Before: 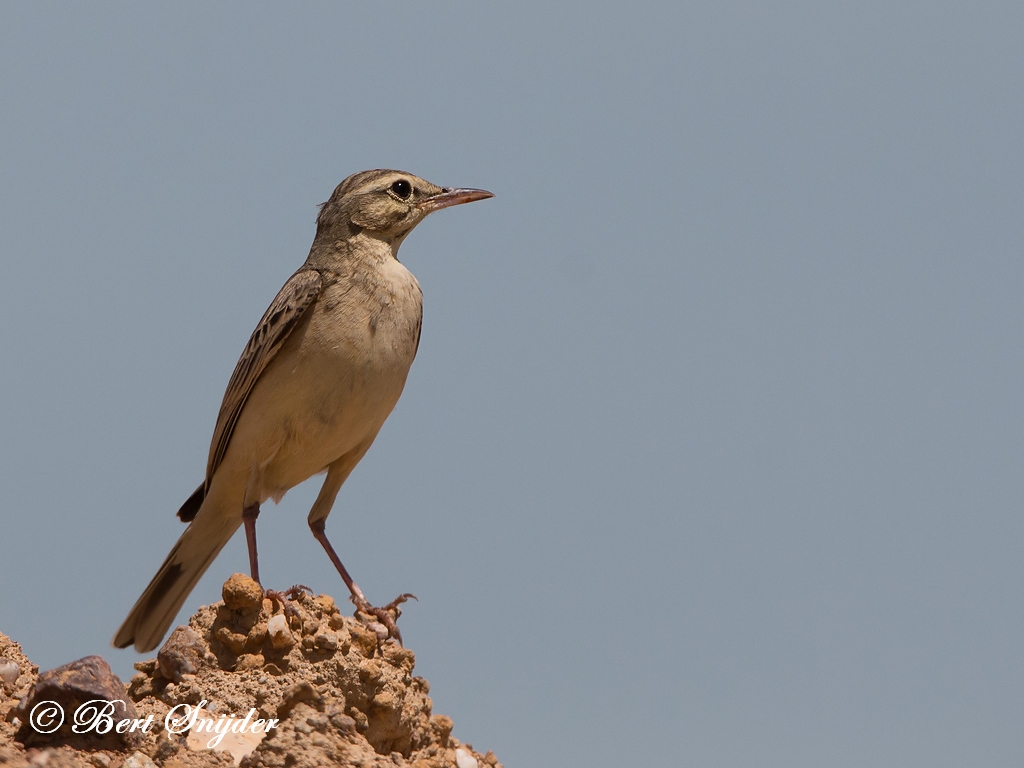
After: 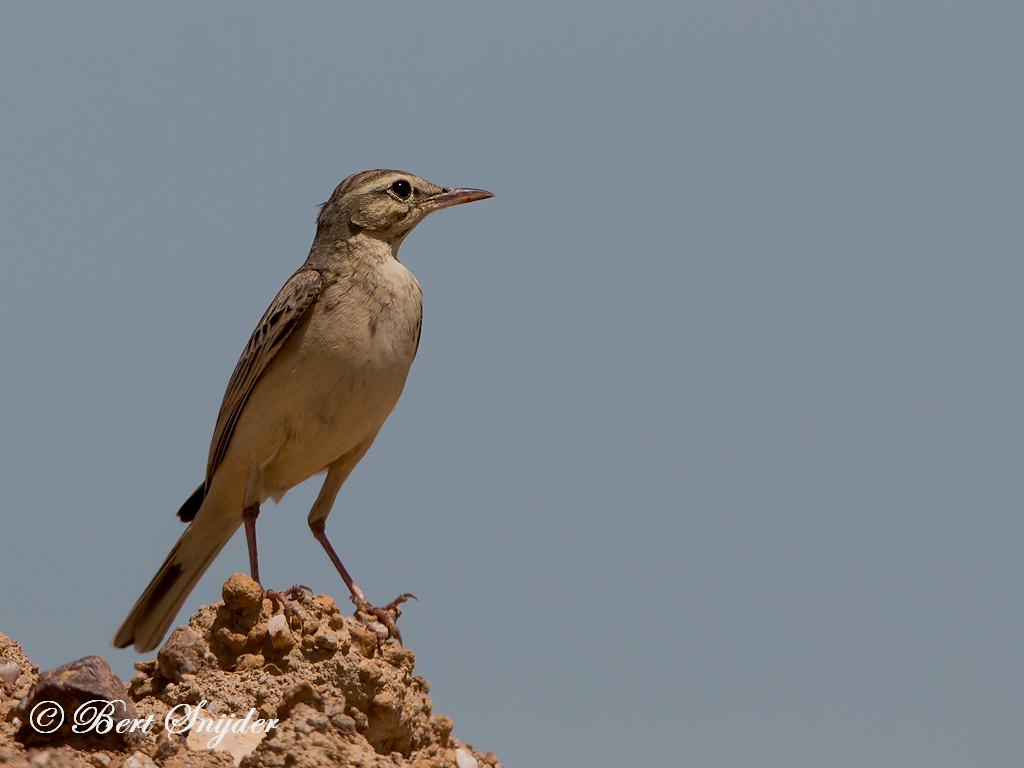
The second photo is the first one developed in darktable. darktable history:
exposure: black level correction 0.006, exposure -0.226 EV, compensate exposure bias true, compensate highlight preservation false
